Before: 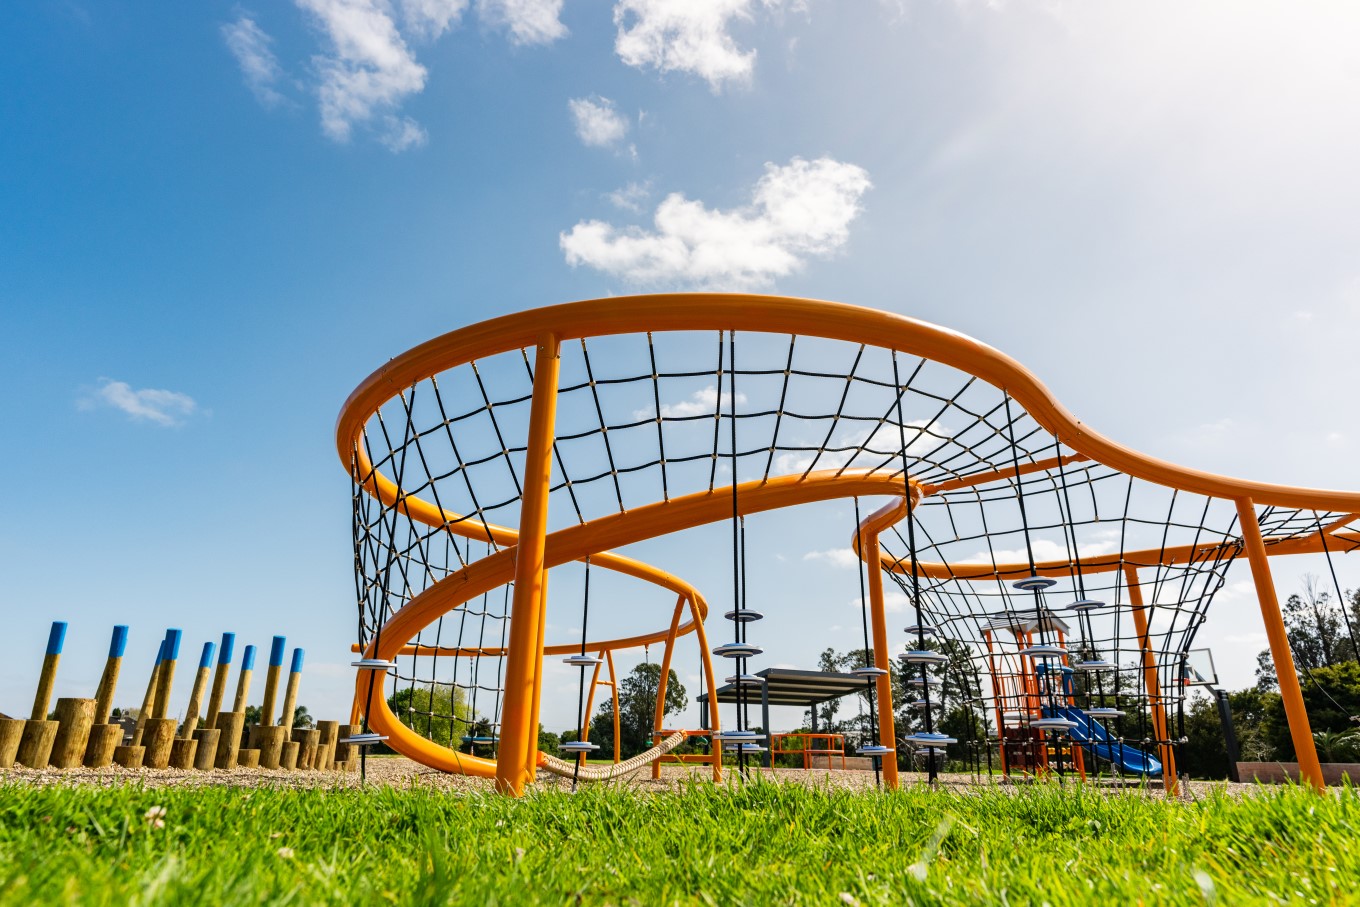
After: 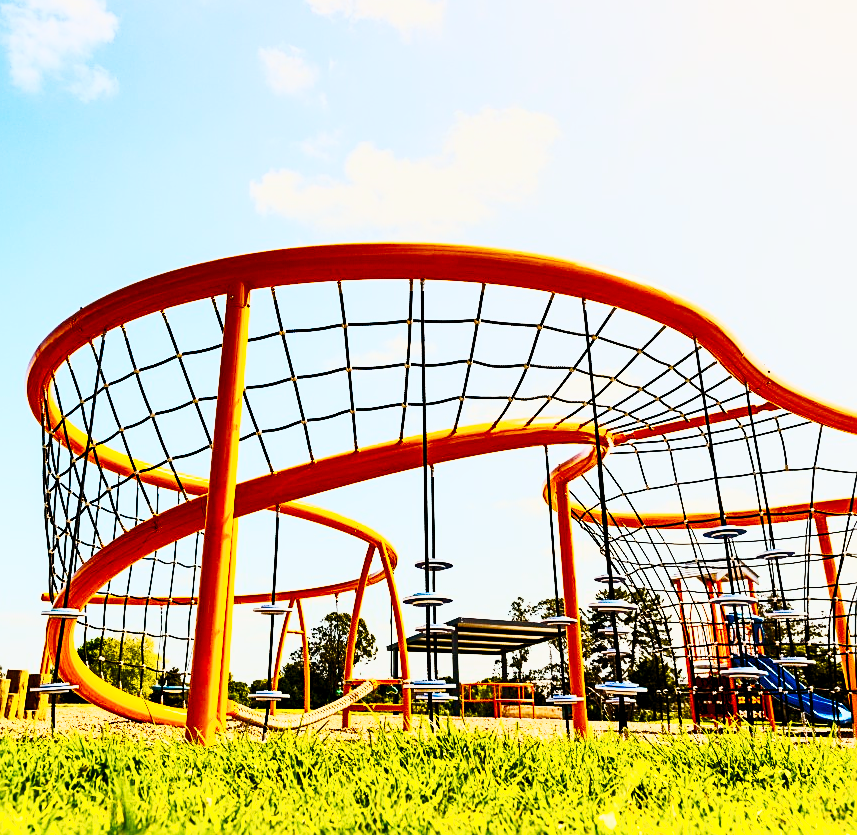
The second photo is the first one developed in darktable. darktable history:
exposure: exposure -0.157 EV, compensate highlight preservation false
tone curve: curves: ch0 [(0, 0) (0.114, 0.083) (0.291, 0.3) (0.447, 0.535) (0.602, 0.712) (0.772, 0.864) (0.999, 0.978)]; ch1 [(0, 0) (0.389, 0.352) (0.458, 0.433) (0.486, 0.474) (0.509, 0.505) (0.535, 0.541) (0.555, 0.557) (0.677, 0.724) (1, 1)]; ch2 [(0, 0) (0.369, 0.388) (0.449, 0.431) (0.501, 0.5) (0.528, 0.552) (0.561, 0.596) (0.697, 0.721) (1, 1)], preserve colors none
contrast equalizer: y [[0.5 ×6], [0.5 ×6], [0.5, 0.5, 0.501, 0.545, 0.707, 0.863], [0 ×6], [0 ×6]]
crop and rotate: left 22.827%, top 5.632%, right 14.122%, bottom 2.293%
color balance rgb: power › luminance 9.927%, power › chroma 2.815%, power › hue 59.34°, global offset › luminance -0.467%, linear chroma grading › global chroma 39.658%, perceptual saturation grading › global saturation 0.485%, global vibrance 30.08%, contrast 9.866%
contrast brightness saturation: contrast 0.637, brightness 0.332, saturation 0.146
sharpen: on, module defaults
